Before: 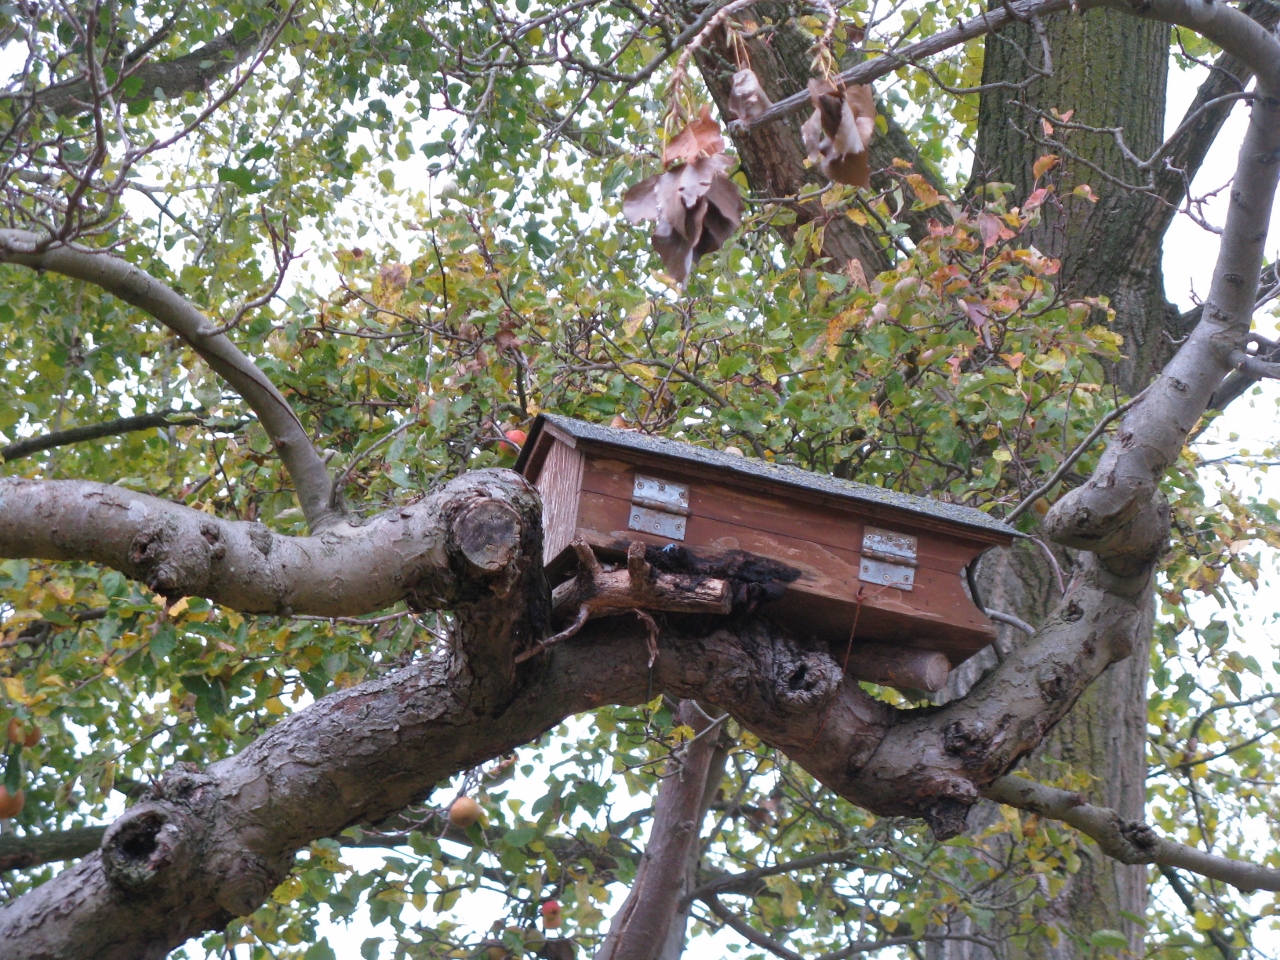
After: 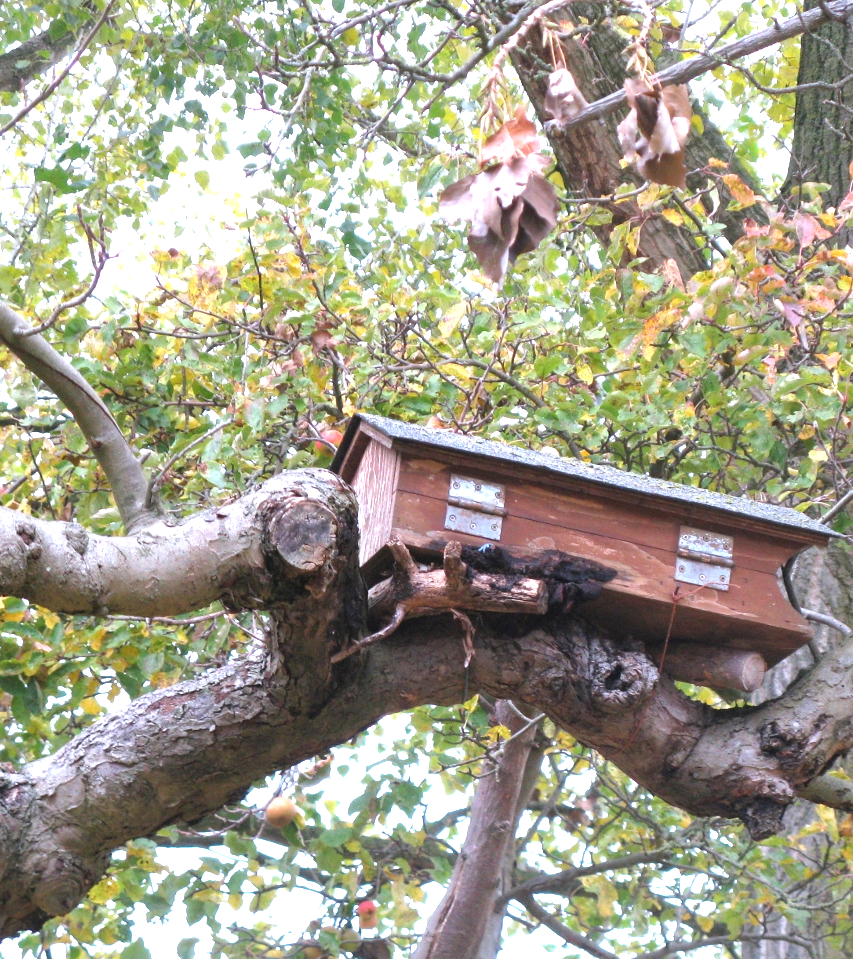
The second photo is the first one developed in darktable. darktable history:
exposure: exposure 1.089 EV, compensate highlight preservation false
crop and rotate: left 14.385%, right 18.948%
